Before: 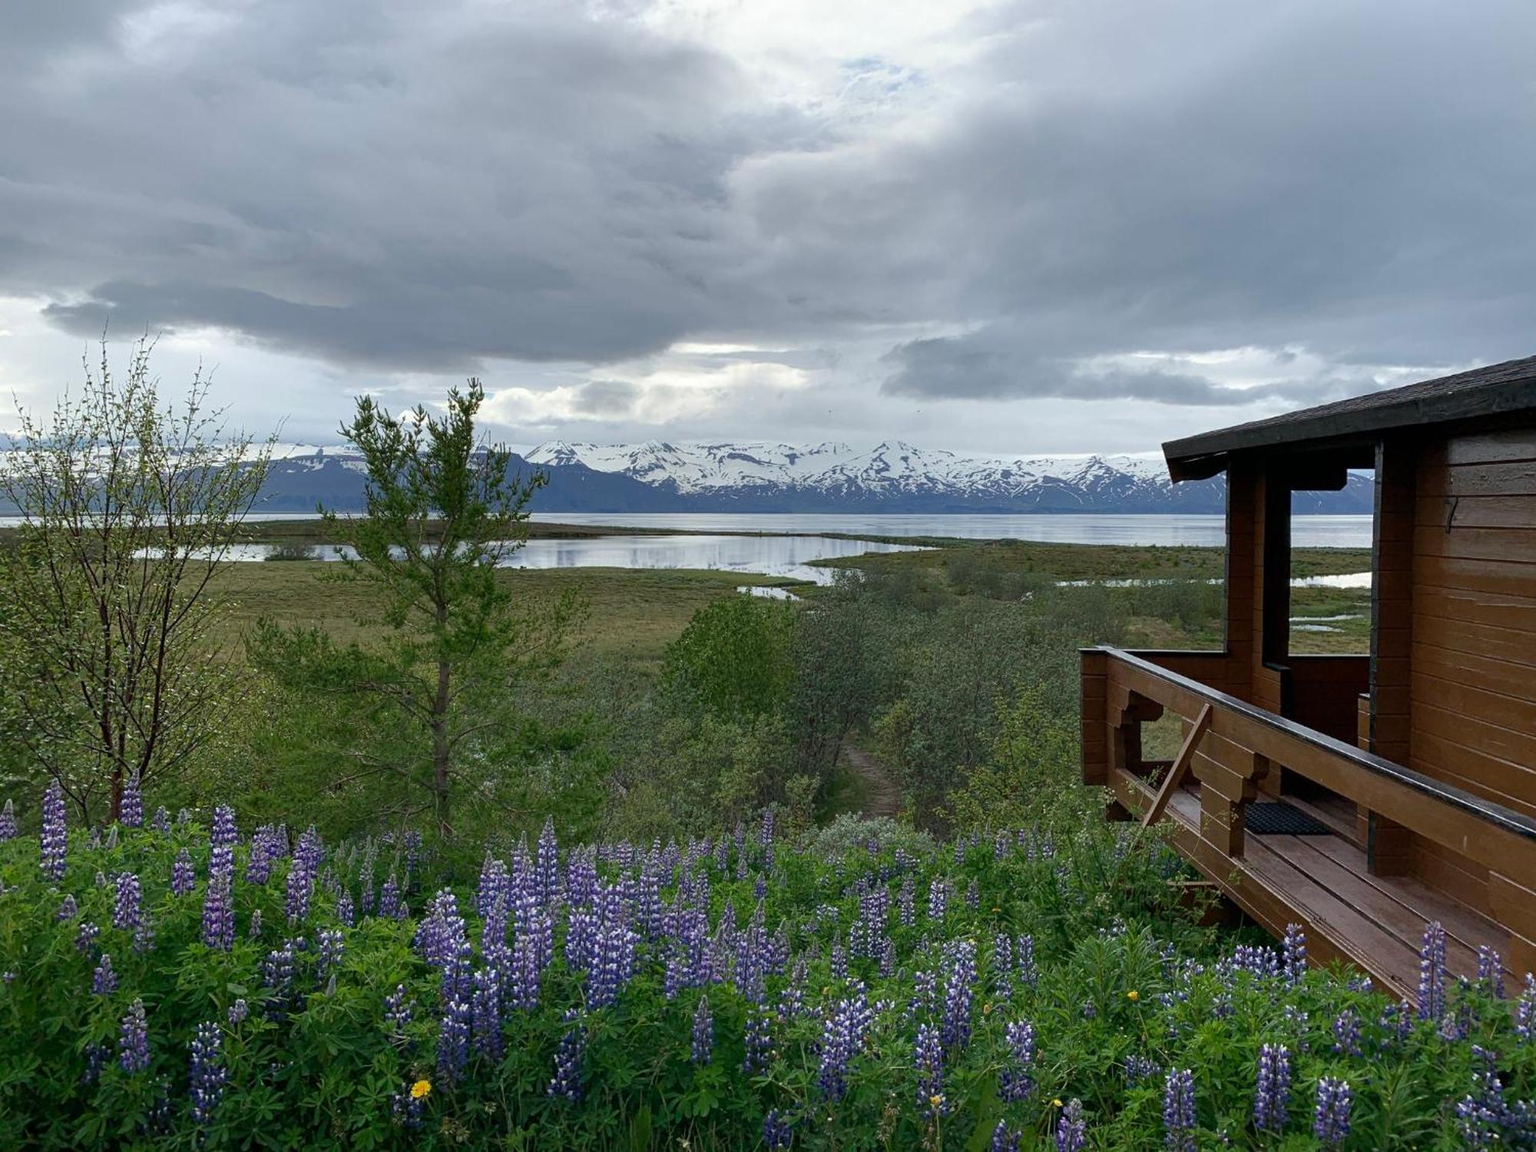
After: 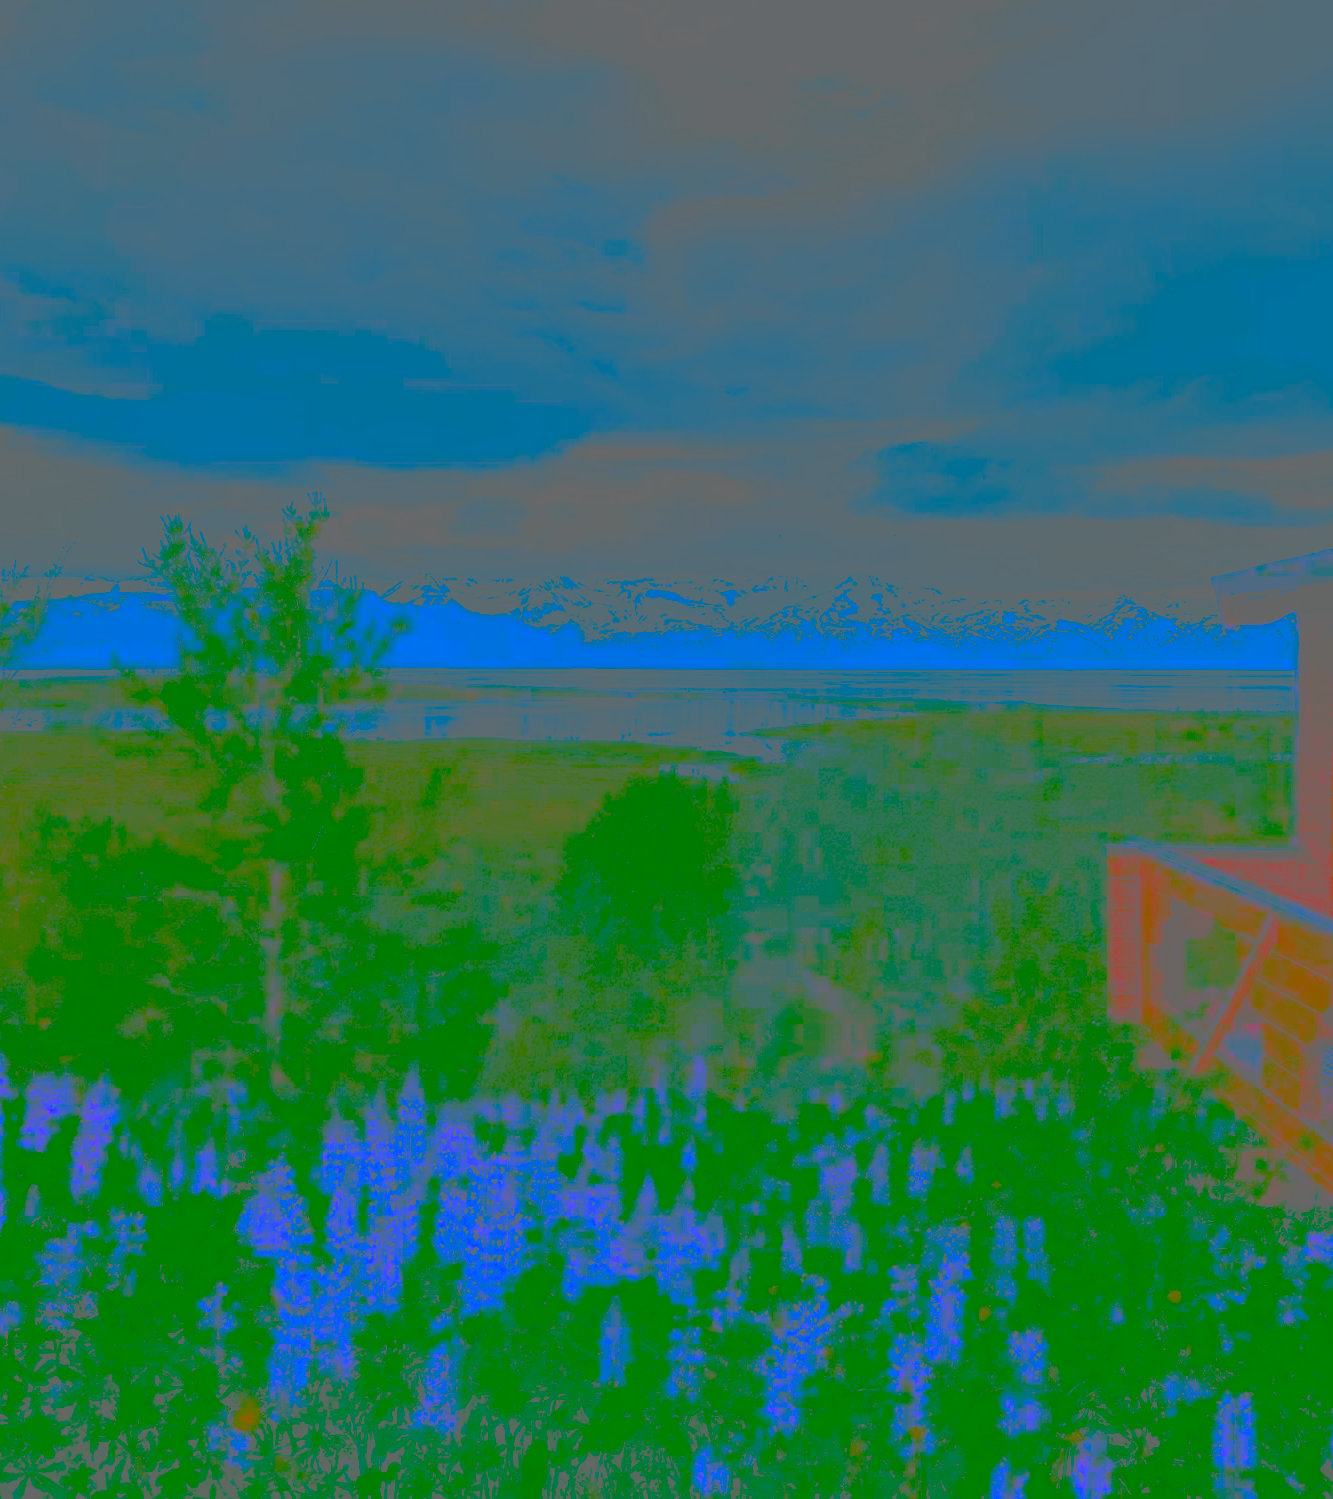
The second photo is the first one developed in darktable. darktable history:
crop and rotate: left 15.055%, right 18.278%
color balance: on, module defaults
base curve: curves: ch0 [(0, 0) (0.012, 0.01) (0.073, 0.168) (0.31, 0.711) (0.645, 0.957) (1, 1)], preserve colors none
contrast brightness saturation: contrast -0.99, brightness -0.17, saturation 0.75
shadows and highlights: shadows 75, highlights -25, soften with gaussian
color calibration: illuminant F (fluorescent), F source F9 (Cool White Deluxe 4150 K) – high CRI, x 0.374, y 0.373, temperature 4158.34 K
